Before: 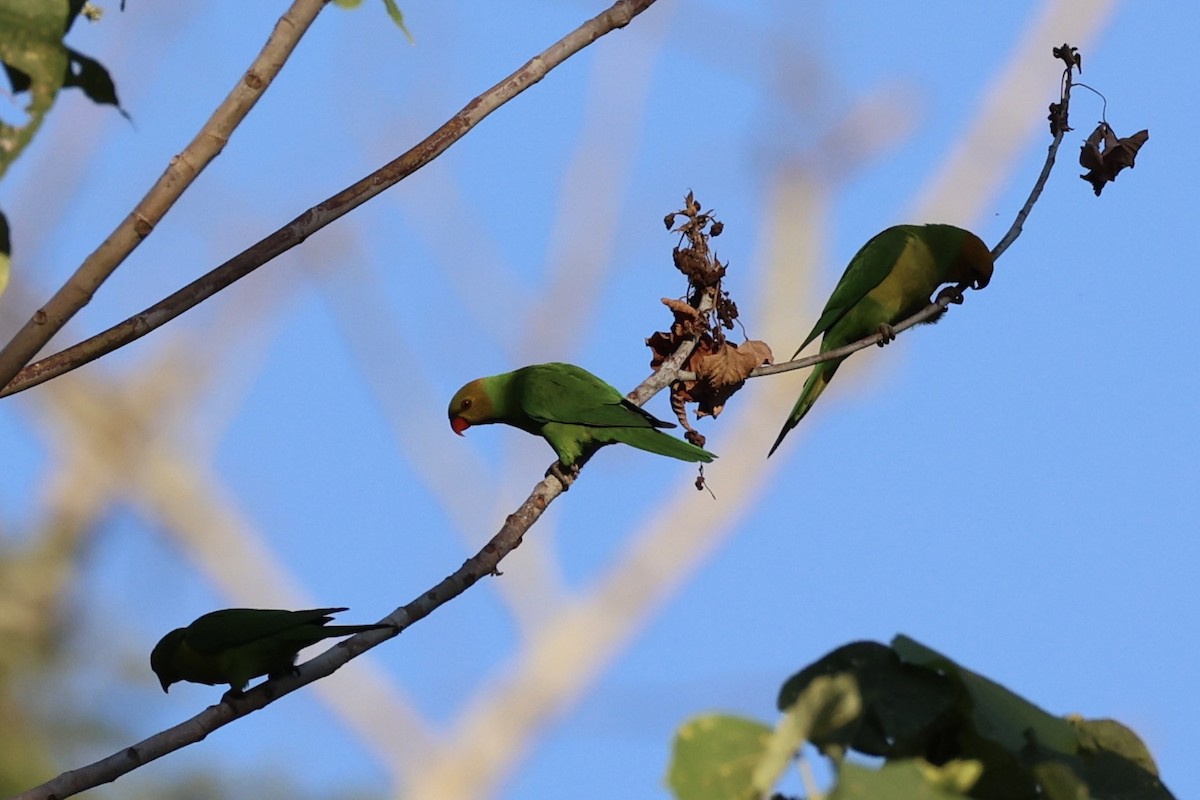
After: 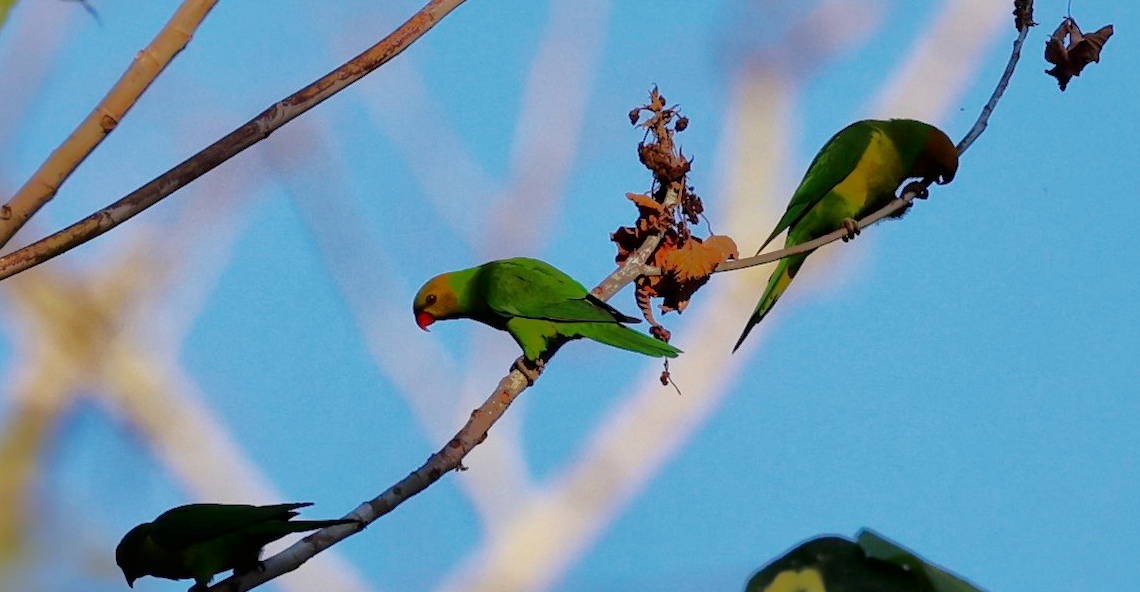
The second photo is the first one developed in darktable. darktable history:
base curve: curves: ch0 [(0, 0) (0.005, 0.002) (0.15, 0.3) (0.4, 0.7) (0.75, 0.95) (1, 1)], preserve colors none
crop and rotate: left 2.991%, top 13.302%, right 1.981%, bottom 12.636%
shadows and highlights: shadows -19.91, highlights -73.15
